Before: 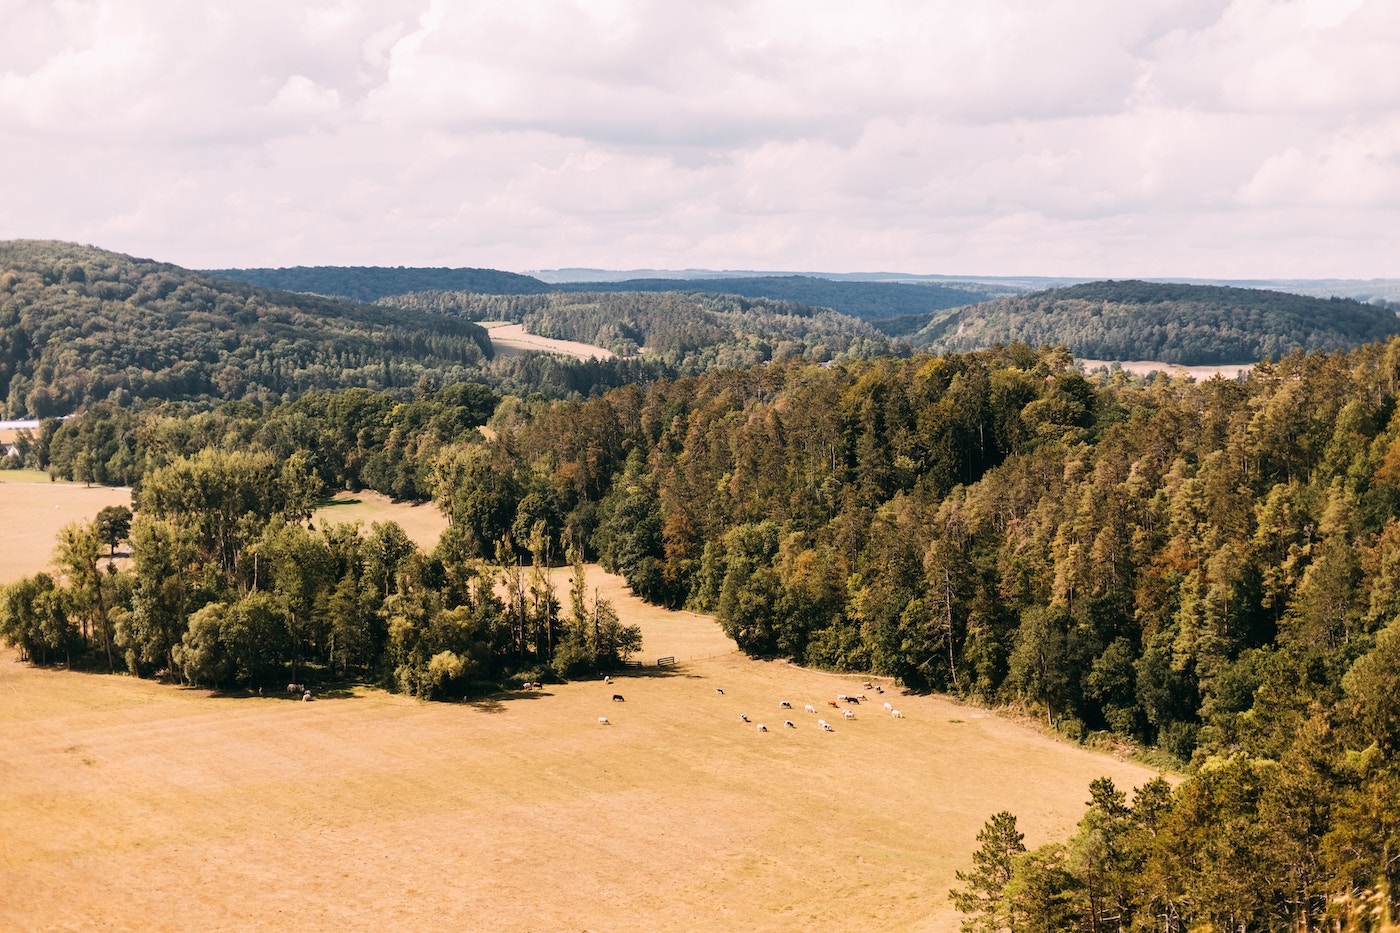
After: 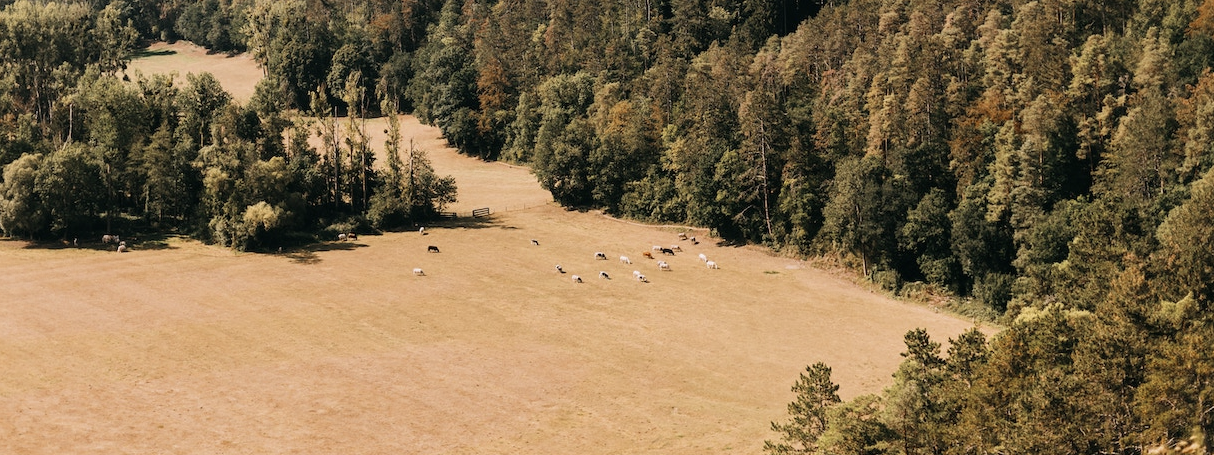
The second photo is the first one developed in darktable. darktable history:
crop and rotate: left 13.277%, top 48.322%, bottom 2.85%
color zones: curves: ch0 [(0, 0.5) (0.125, 0.4) (0.25, 0.5) (0.375, 0.4) (0.5, 0.4) (0.625, 0.35) (0.75, 0.35) (0.875, 0.5)]; ch1 [(0, 0.35) (0.125, 0.45) (0.25, 0.35) (0.375, 0.35) (0.5, 0.35) (0.625, 0.35) (0.75, 0.45) (0.875, 0.35)]; ch2 [(0, 0.6) (0.125, 0.5) (0.25, 0.5) (0.375, 0.6) (0.5, 0.6) (0.625, 0.5) (0.75, 0.5) (0.875, 0.5)]
